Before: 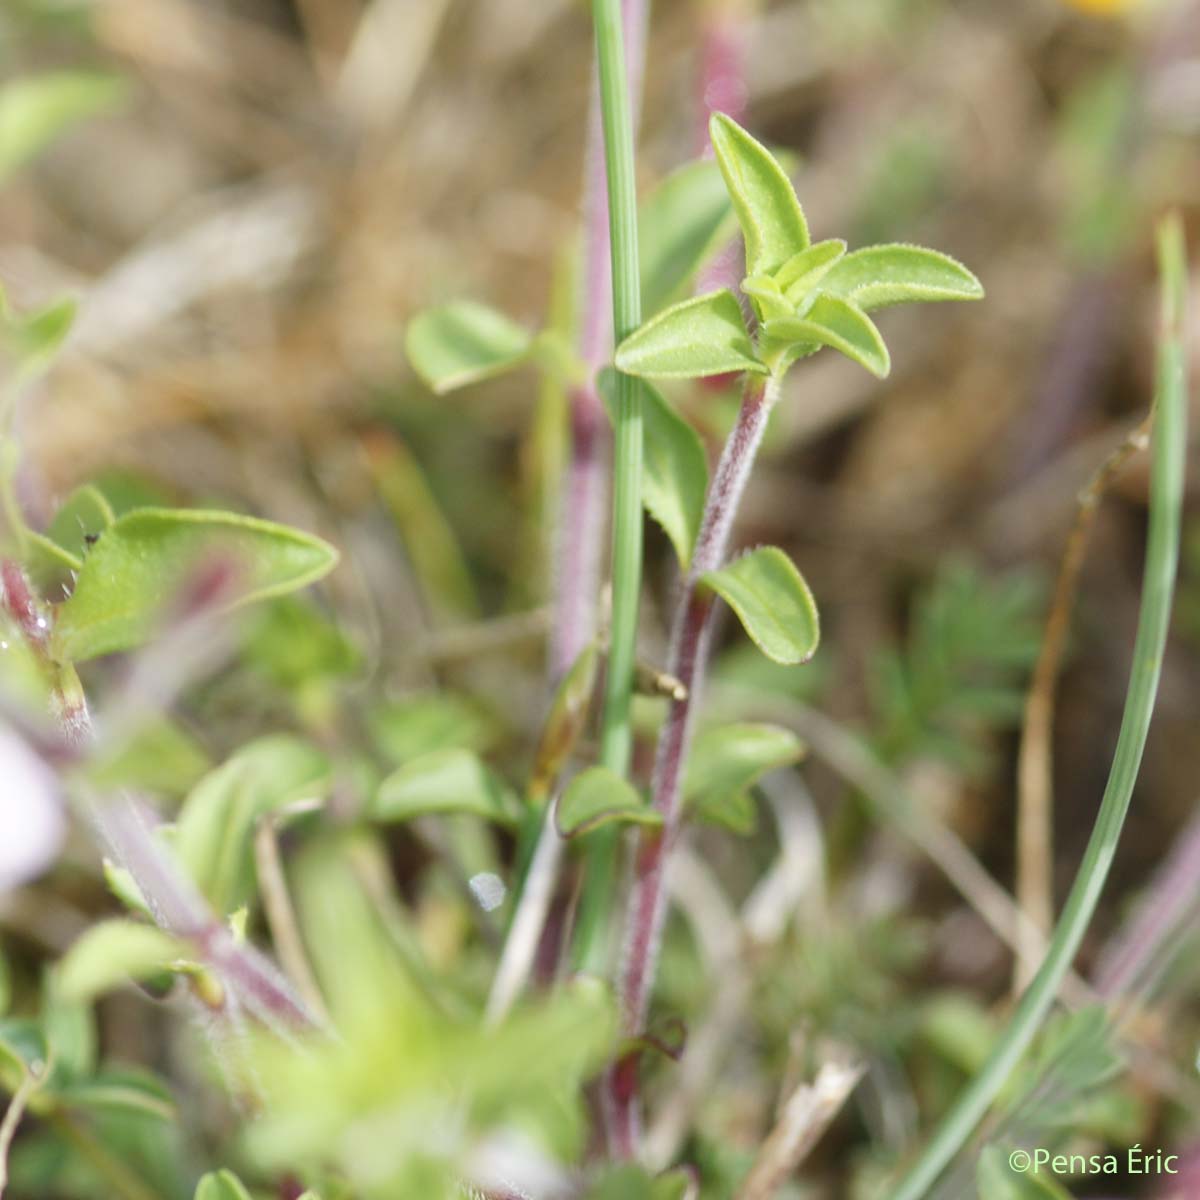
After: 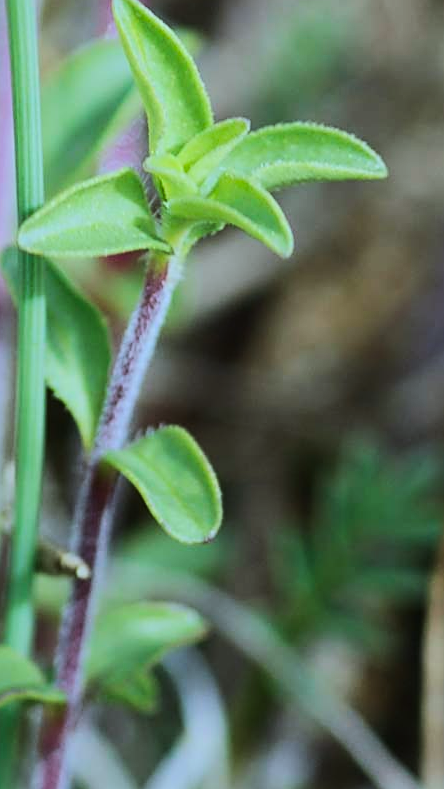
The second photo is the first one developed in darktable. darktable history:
tone curve: curves: ch0 [(0, 0) (0.091, 0.066) (0.184, 0.16) (0.491, 0.519) (0.748, 0.765) (1, 0.919)]; ch1 [(0, 0) (0.179, 0.173) (0.322, 0.32) (0.424, 0.424) (0.502, 0.504) (0.56, 0.578) (0.631, 0.675) (0.777, 0.806) (1, 1)]; ch2 [(0, 0) (0.434, 0.447) (0.483, 0.487) (0.547, 0.573) (0.676, 0.673) (1, 1)]
crop and rotate: left 49.772%, top 10.095%, right 13.168%, bottom 24.134%
exposure: black level correction 0, exposure -0.815 EV, compensate highlight preservation false
color calibration: x 0.396, y 0.386, temperature 3684.07 K
tone equalizer: edges refinement/feathering 500, mask exposure compensation -1.57 EV, preserve details no
color balance rgb: highlights gain › chroma 1.64%, highlights gain › hue 54.87°, perceptual saturation grading › global saturation 0.327%, perceptual saturation grading › mid-tones 11.573%, perceptual brilliance grading › highlights 18.296%, perceptual brilliance grading › mid-tones 31.695%, perceptual brilliance grading › shadows -30.834%, global vibrance 20%
color correction: highlights b* 0.02, saturation 1.13
sharpen: on, module defaults
